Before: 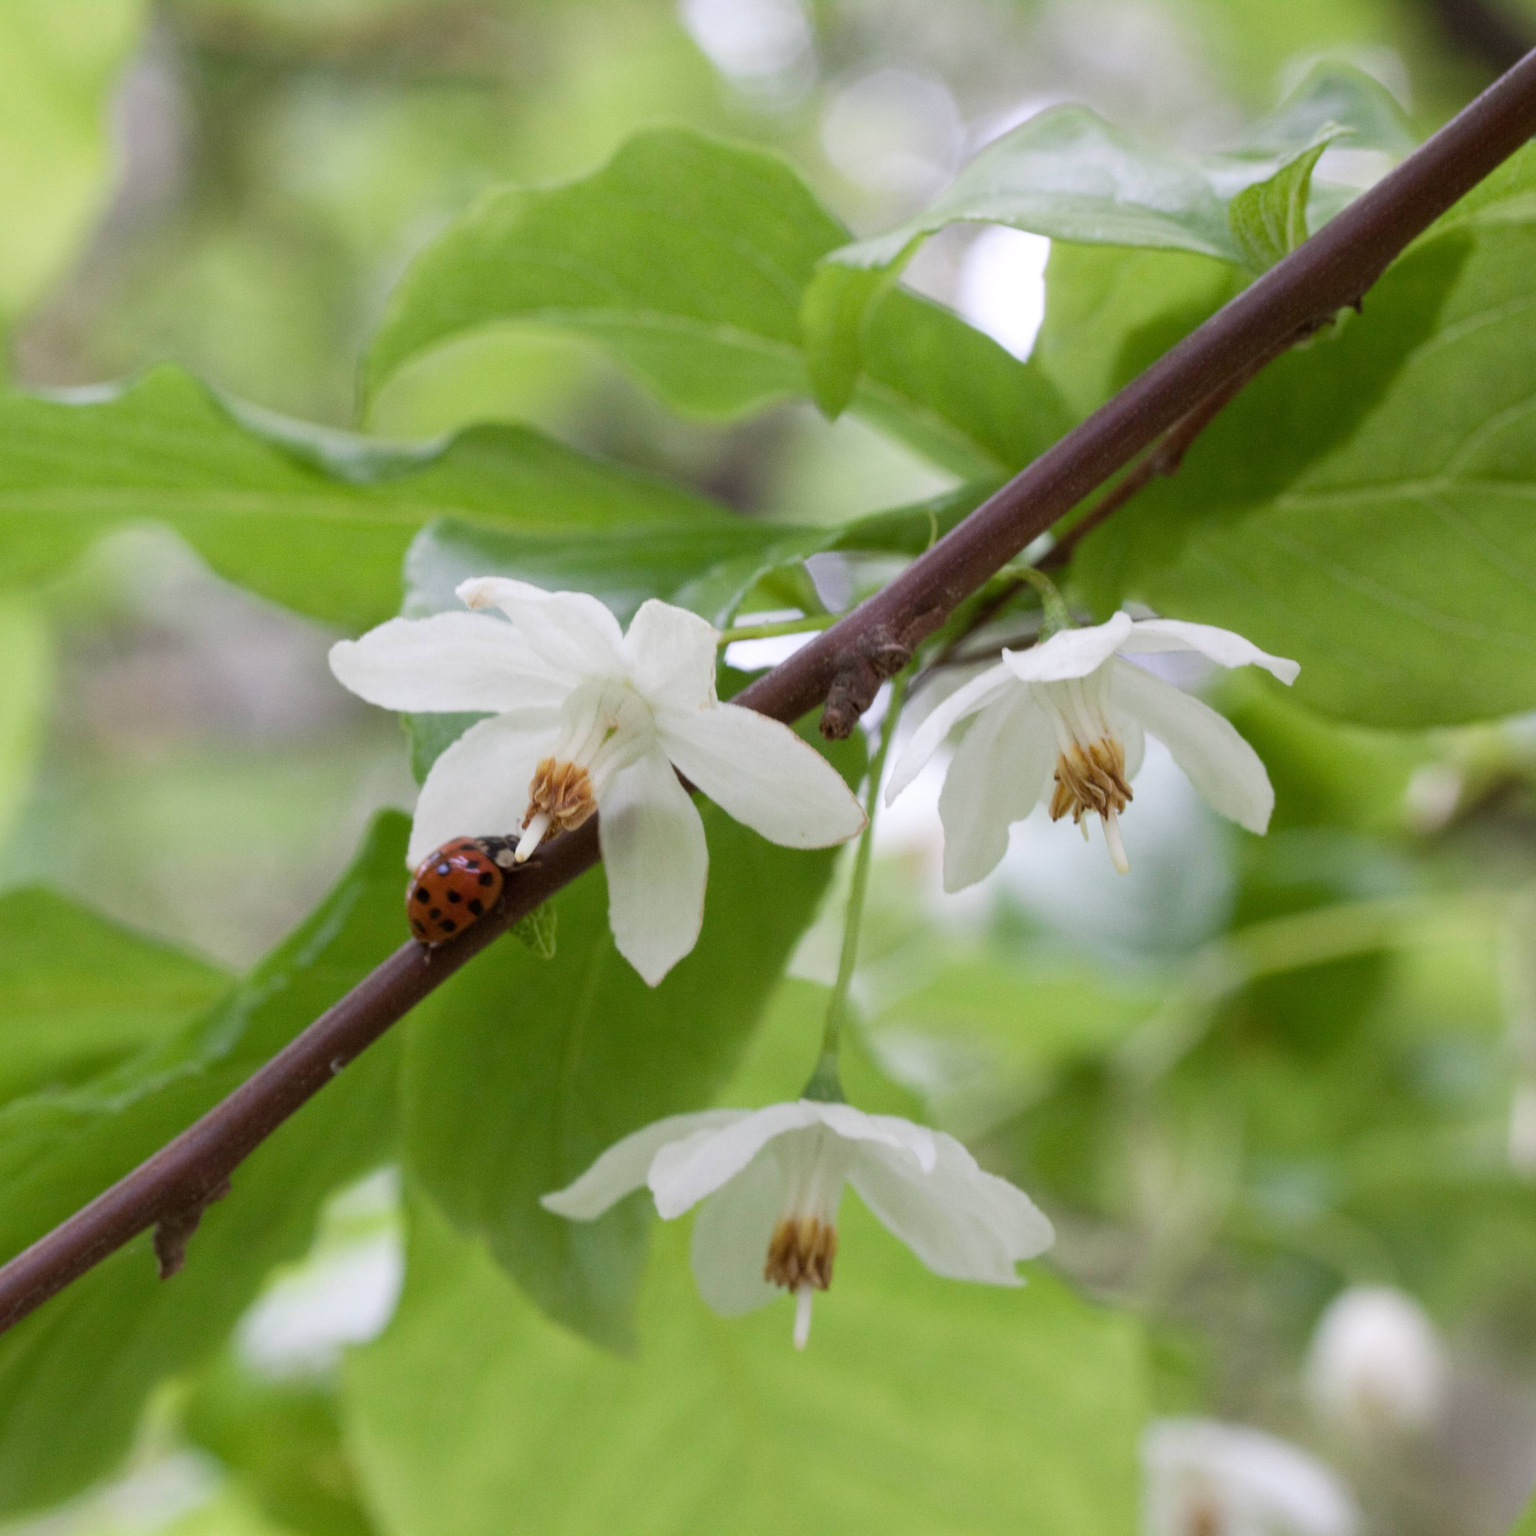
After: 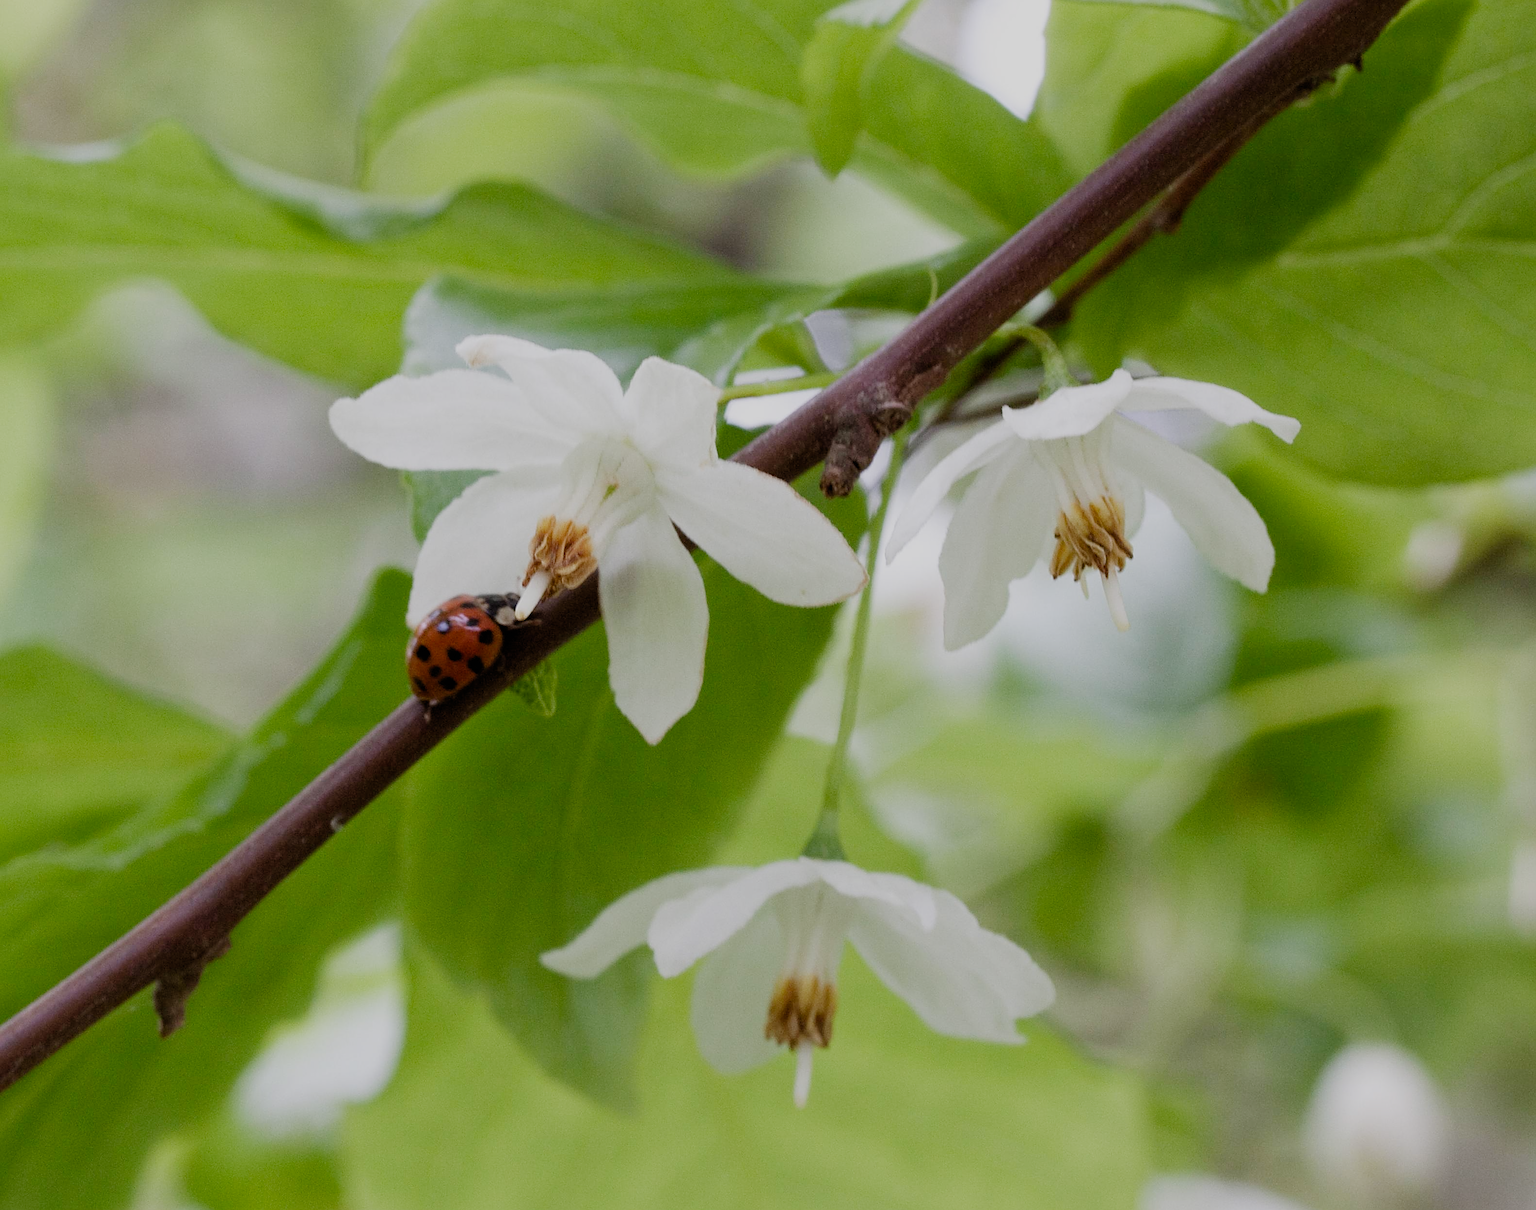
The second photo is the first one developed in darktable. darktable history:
filmic rgb: black relative exposure -7.65 EV, white relative exposure 4.56 EV, threshold 3.06 EV, hardness 3.61, contrast 0.991, add noise in highlights 0.001, preserve chrominance no, color science v4 (2020), enable highlight reconstruction true
crop and rotate: top 15.804%, bottom 5.396%
sharpen: amount 0.749
